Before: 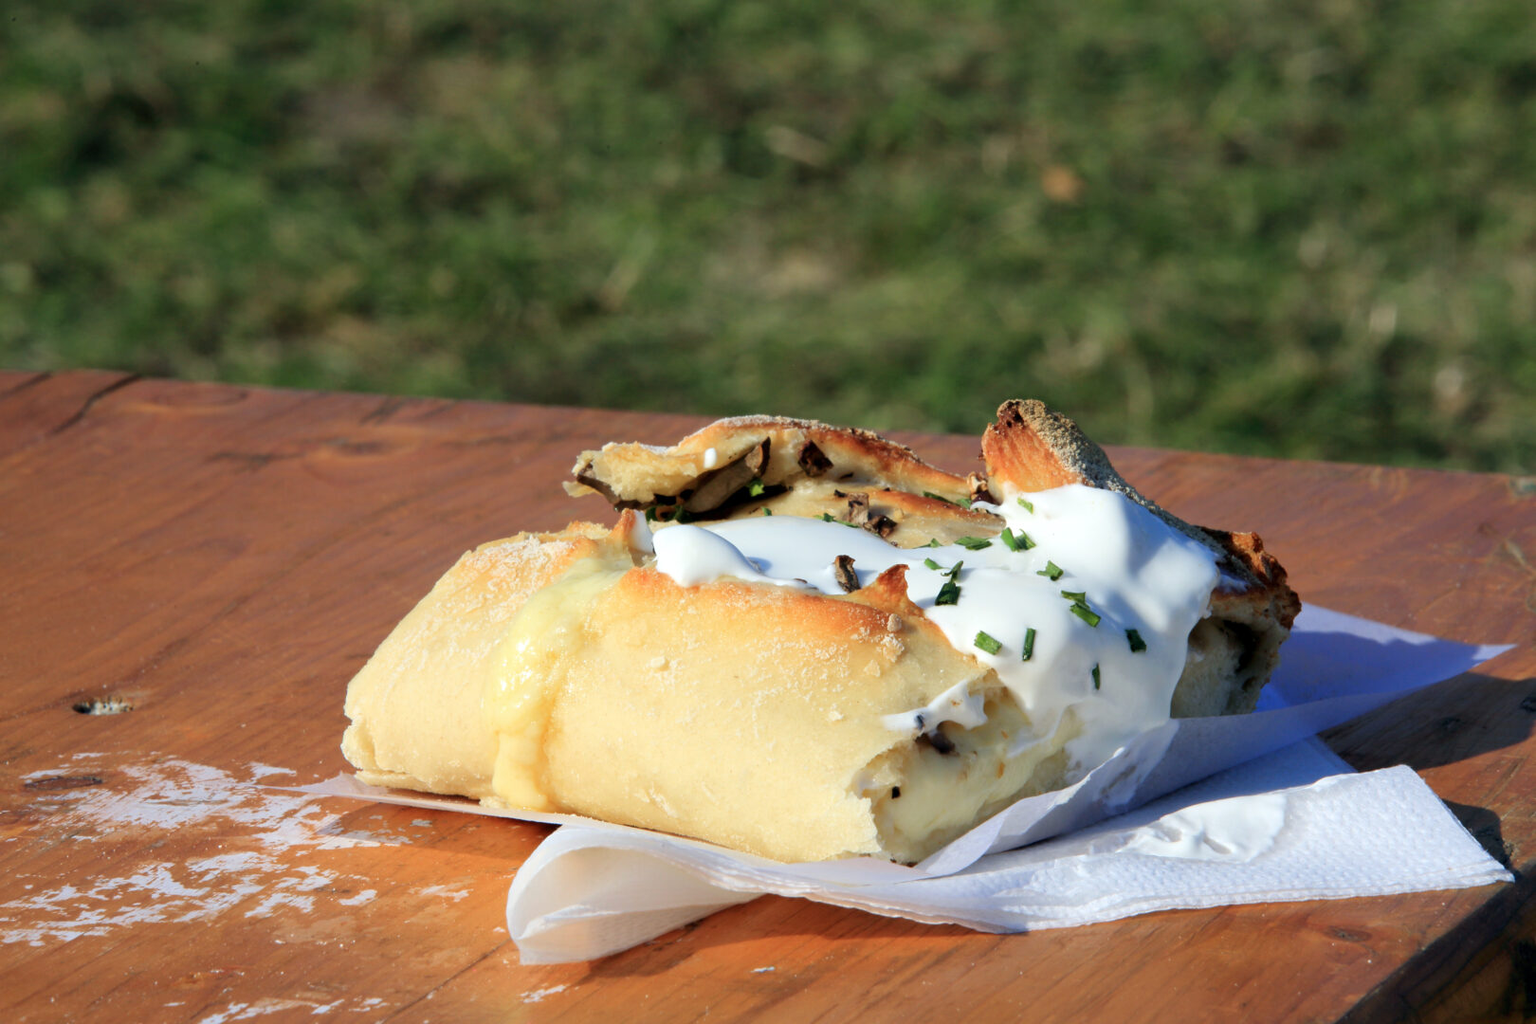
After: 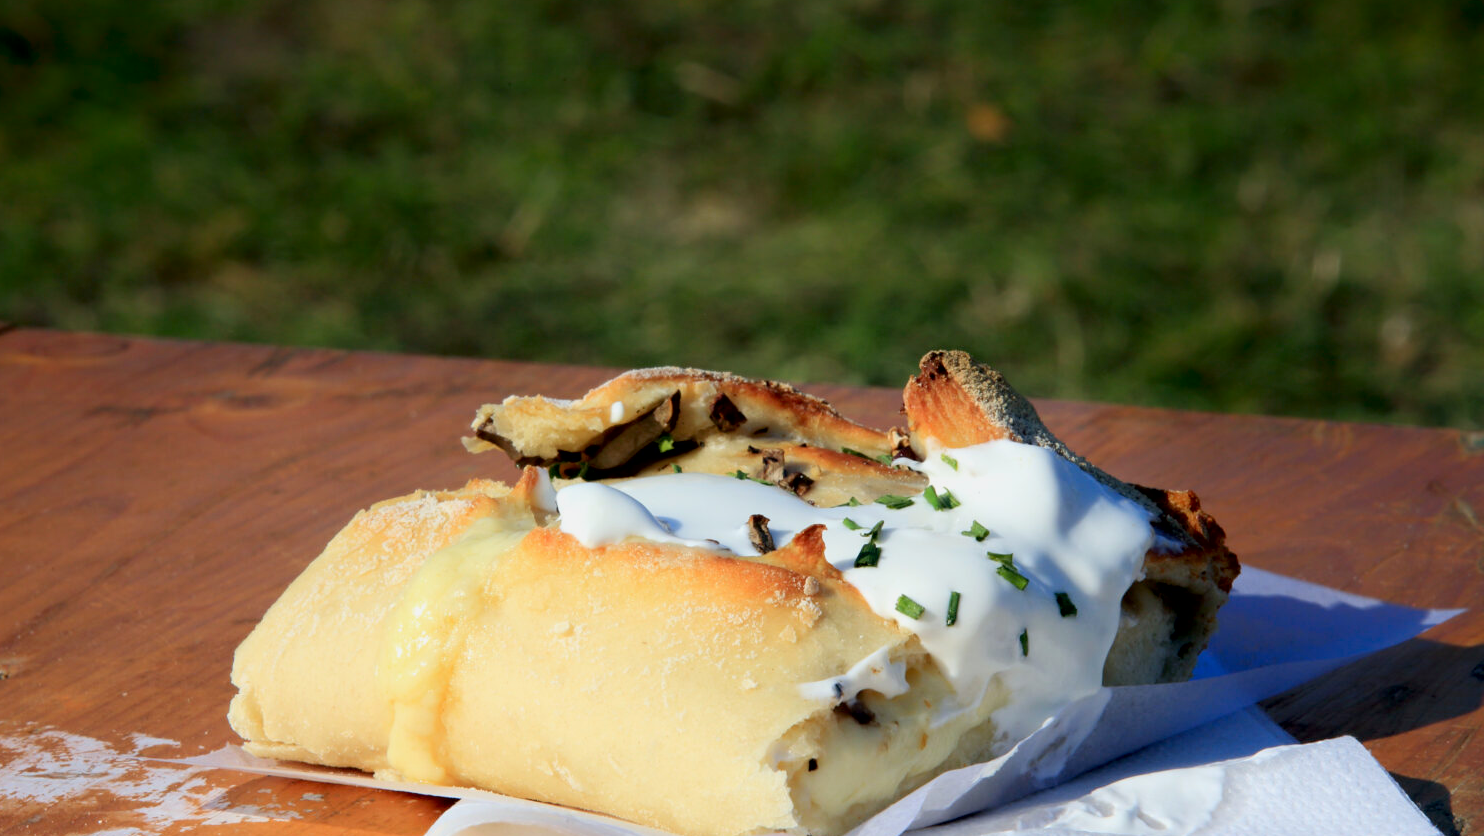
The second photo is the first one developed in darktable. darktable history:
exposure: black level correction 0.006, exposure -0.226 EV, compensate highlight preservation false
shadows and highlights: shadows -70, highlights 35, soften with gaussian
crop: left 8.155%, top 6.611%, bottom 15.385%
contrast brightness saturation: contrast 0.1, brightness 0.03, saturation 0.09
